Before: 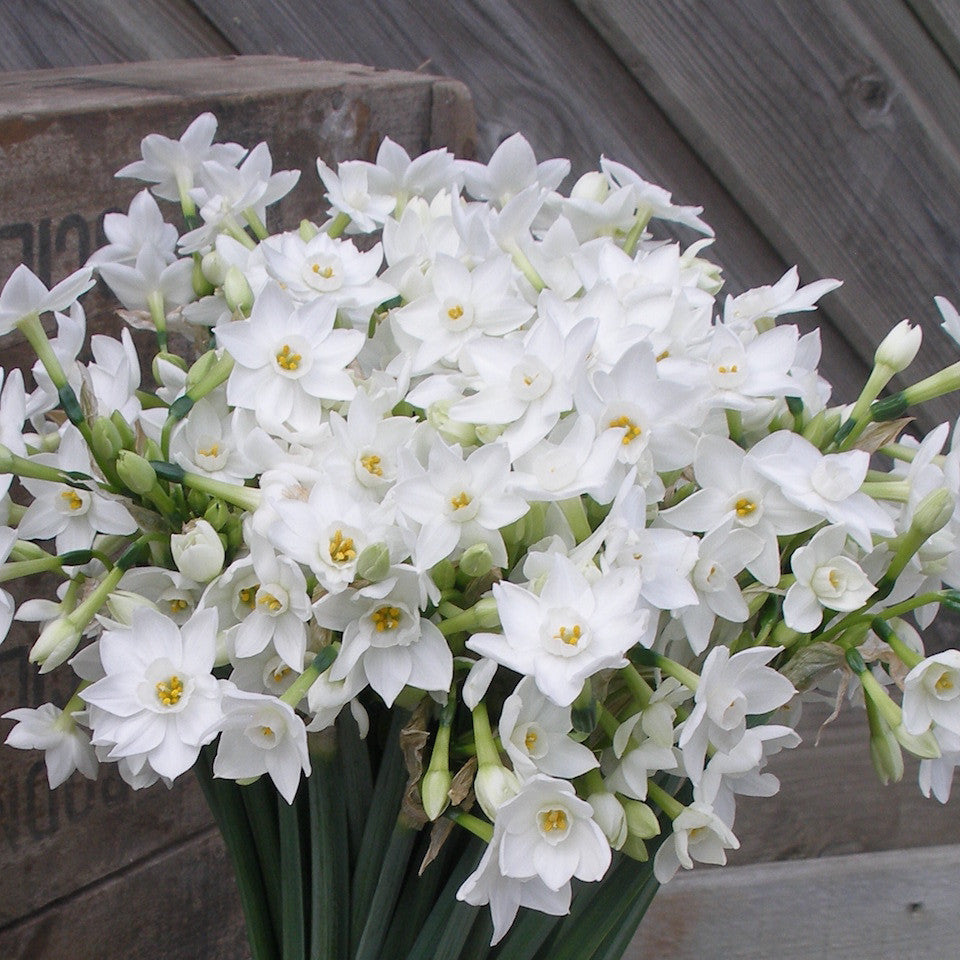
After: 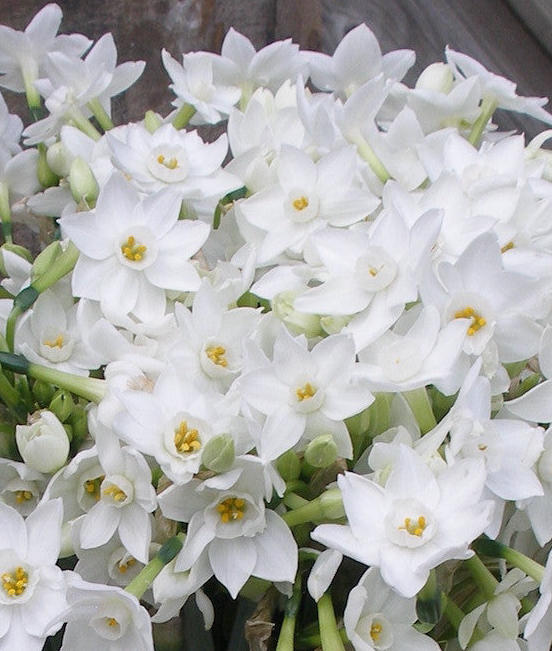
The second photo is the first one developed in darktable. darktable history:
crop: left 16.21%, top 11.443%, right 26.237%, bottom 20.654%
